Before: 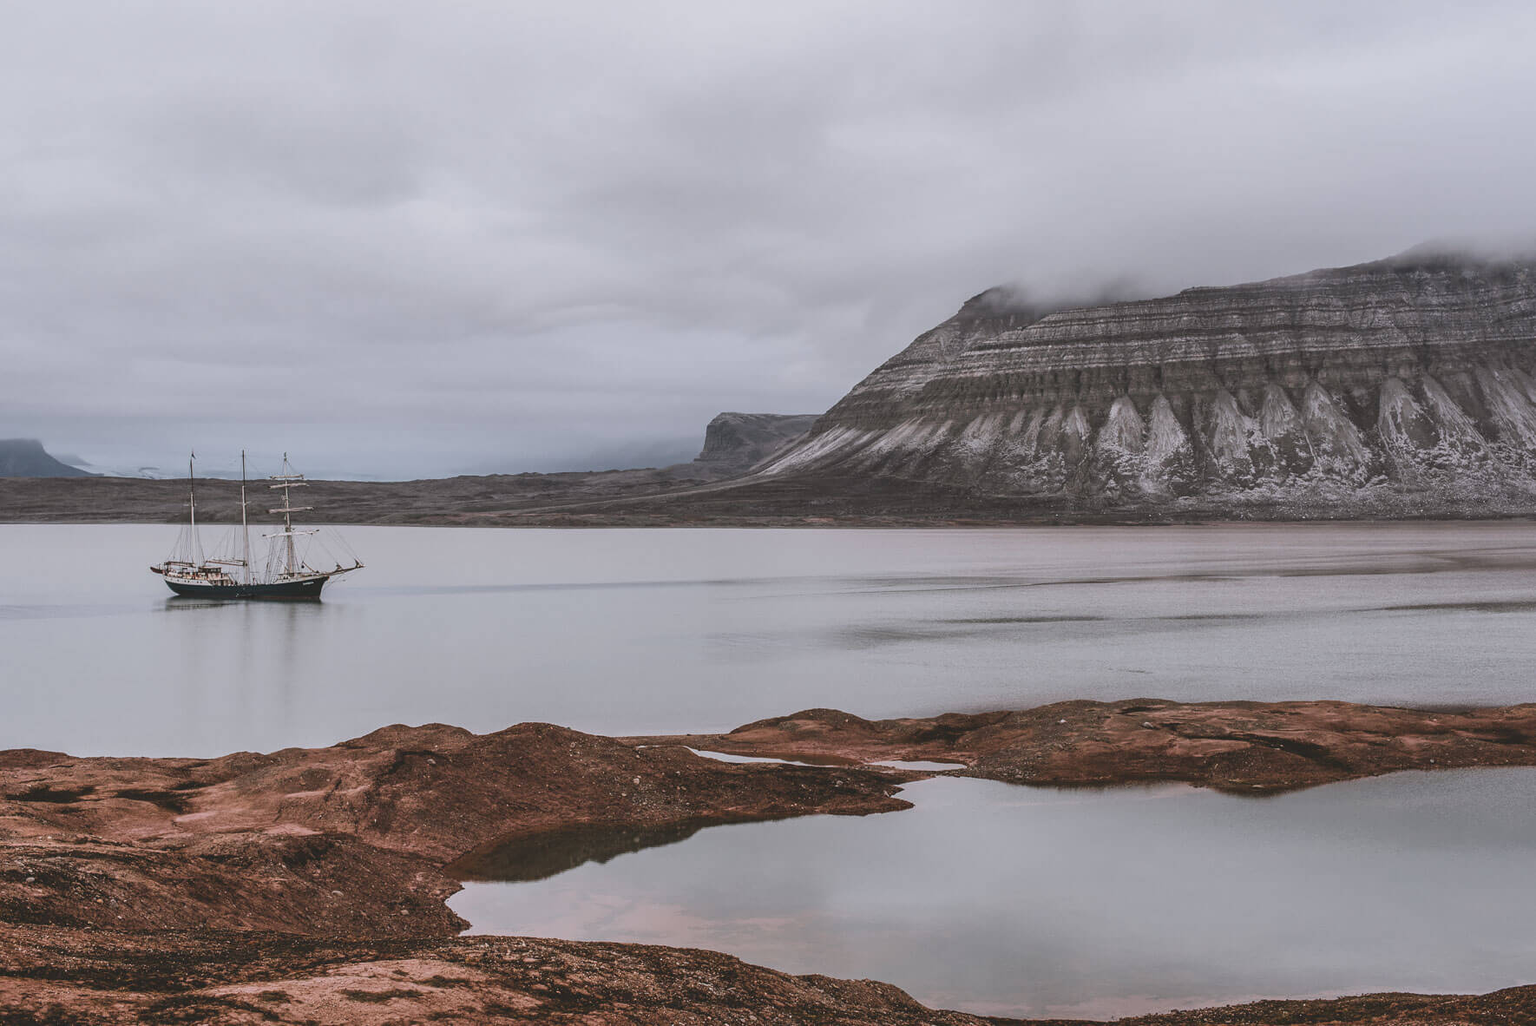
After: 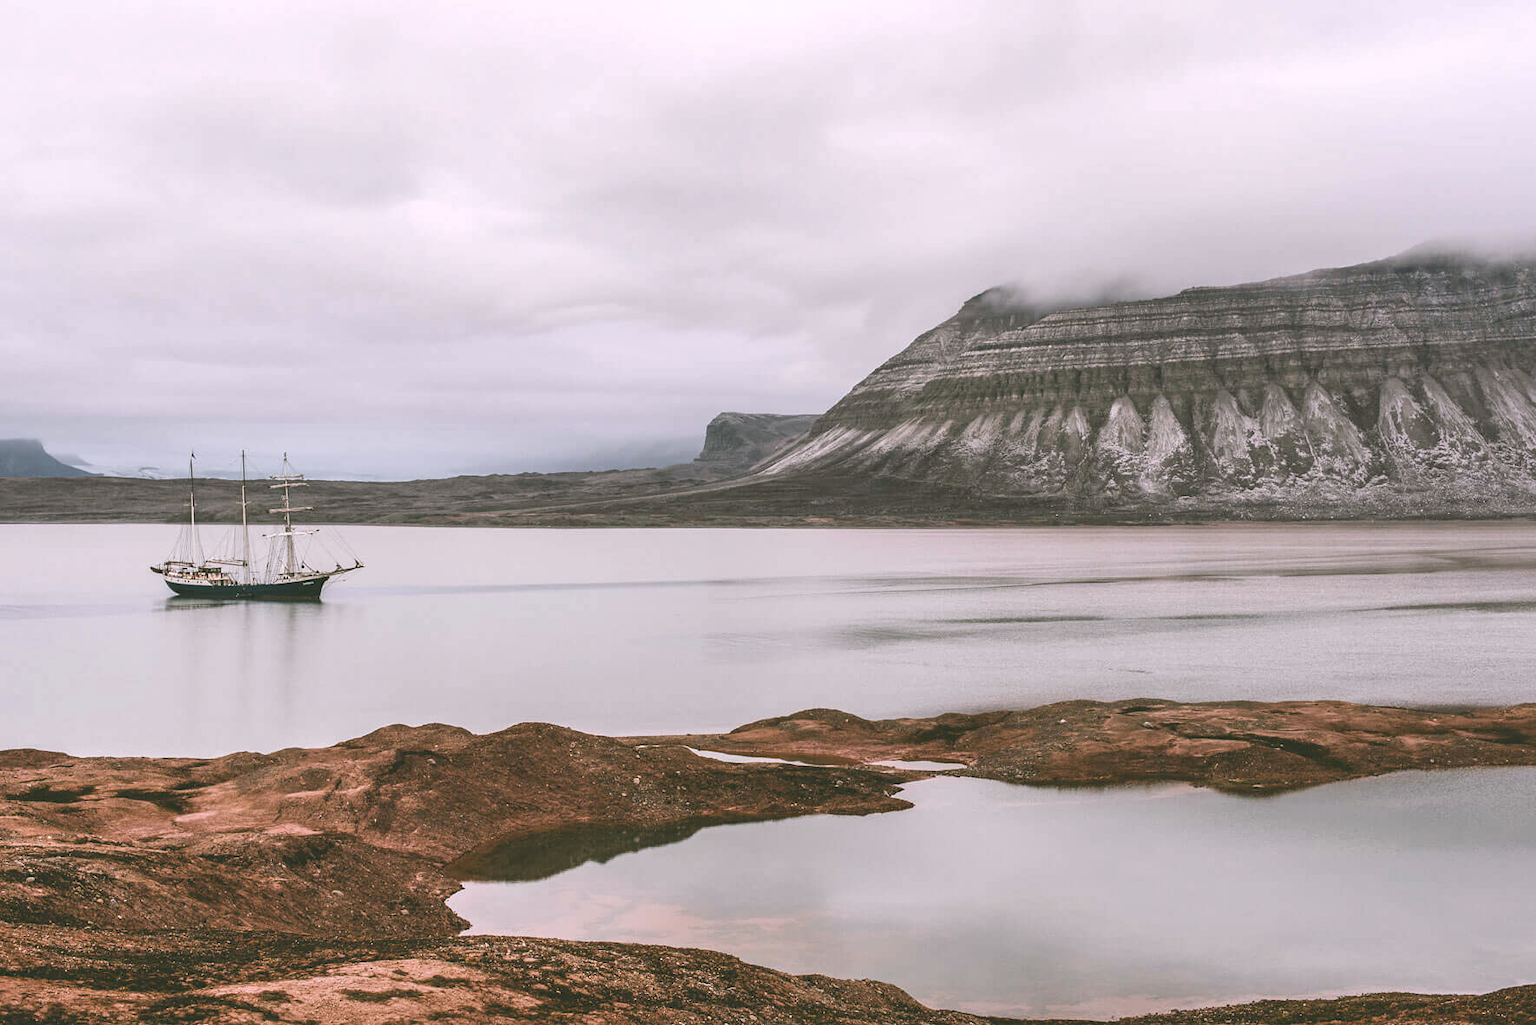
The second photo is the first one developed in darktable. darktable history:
color correction: highlights a* 4.02, highlights b* 4.98, shadows a* -7.55, shadows b* 4.98
contrast brightness saturation: contrast -0.02, brightness -0.01, saturation 0.03
white balance: red 1.004, blue 1.024
exposure: exposure 0.6 EV, compensate highlight preservation false
